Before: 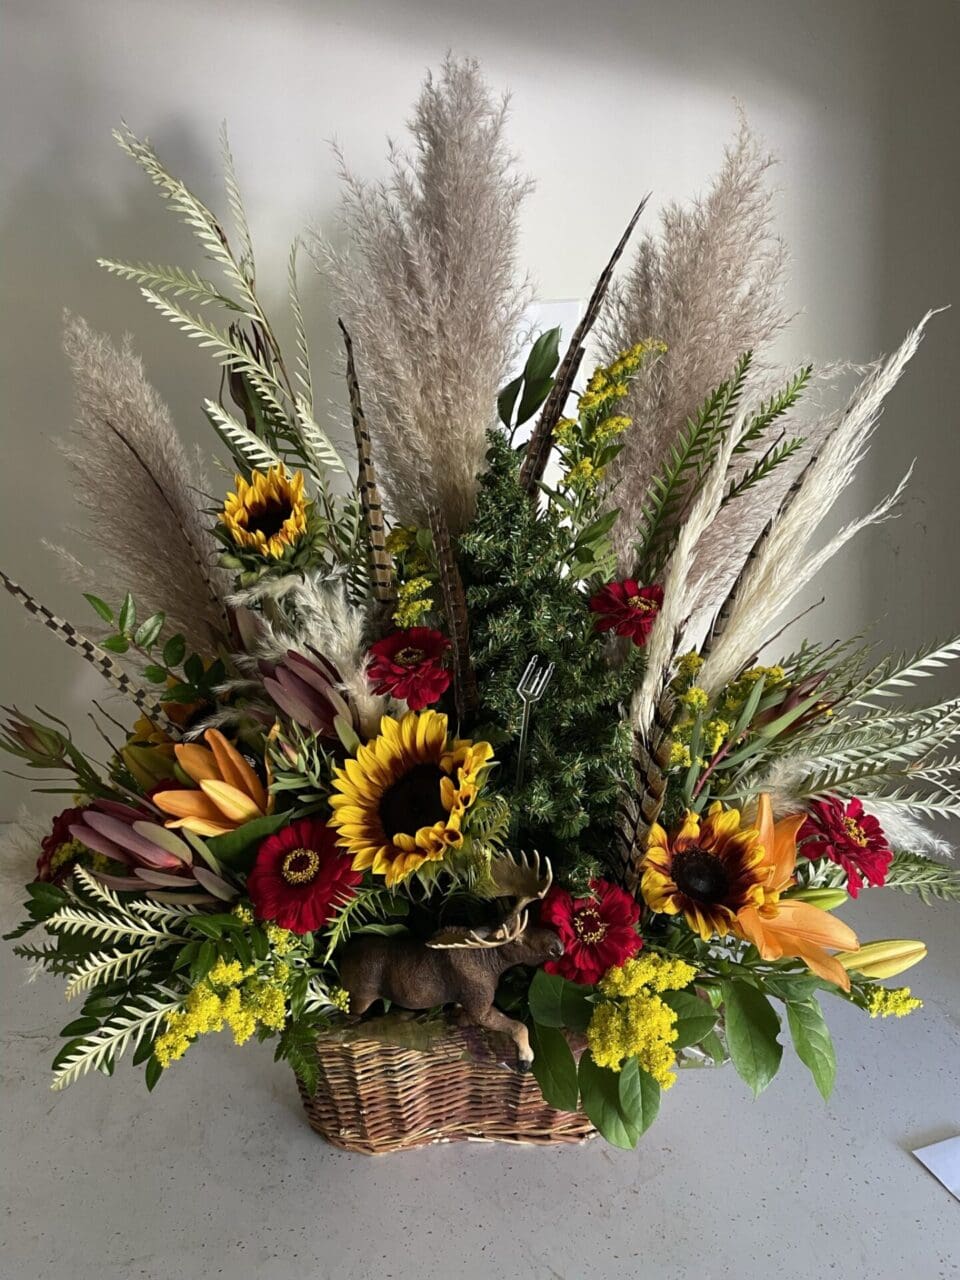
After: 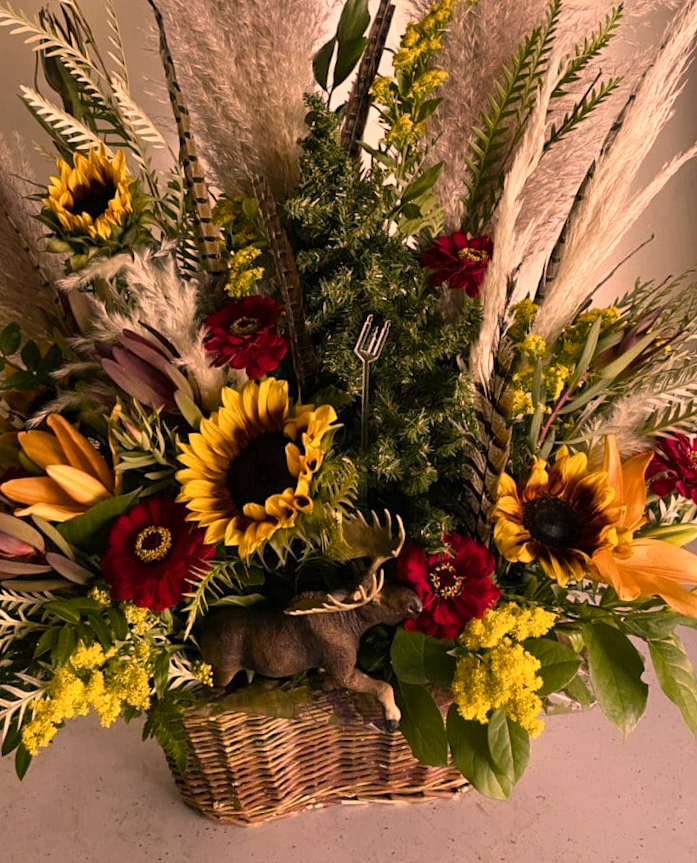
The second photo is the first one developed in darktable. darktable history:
crop: left 16.871%, top 22.857%, right 9.116%
rotate and perspective: rotation -4.57°, crop left 0.054, crop right 0.944, crop top 0.087, crop bottom 0.914
color correction: highlights a* 40, highlights b* 40, saturation 0.69
color balance rgb: perceptual saturation grading › global saturation 35%, perceptual saturation grading › highlights -30%, perceptual saturation grading › shadows 35%, perceptual brilliance grading › global brilliance 3%, perceptual brilliance grading › highlights -3%, perceptual brilliance grading › shadows 3%
